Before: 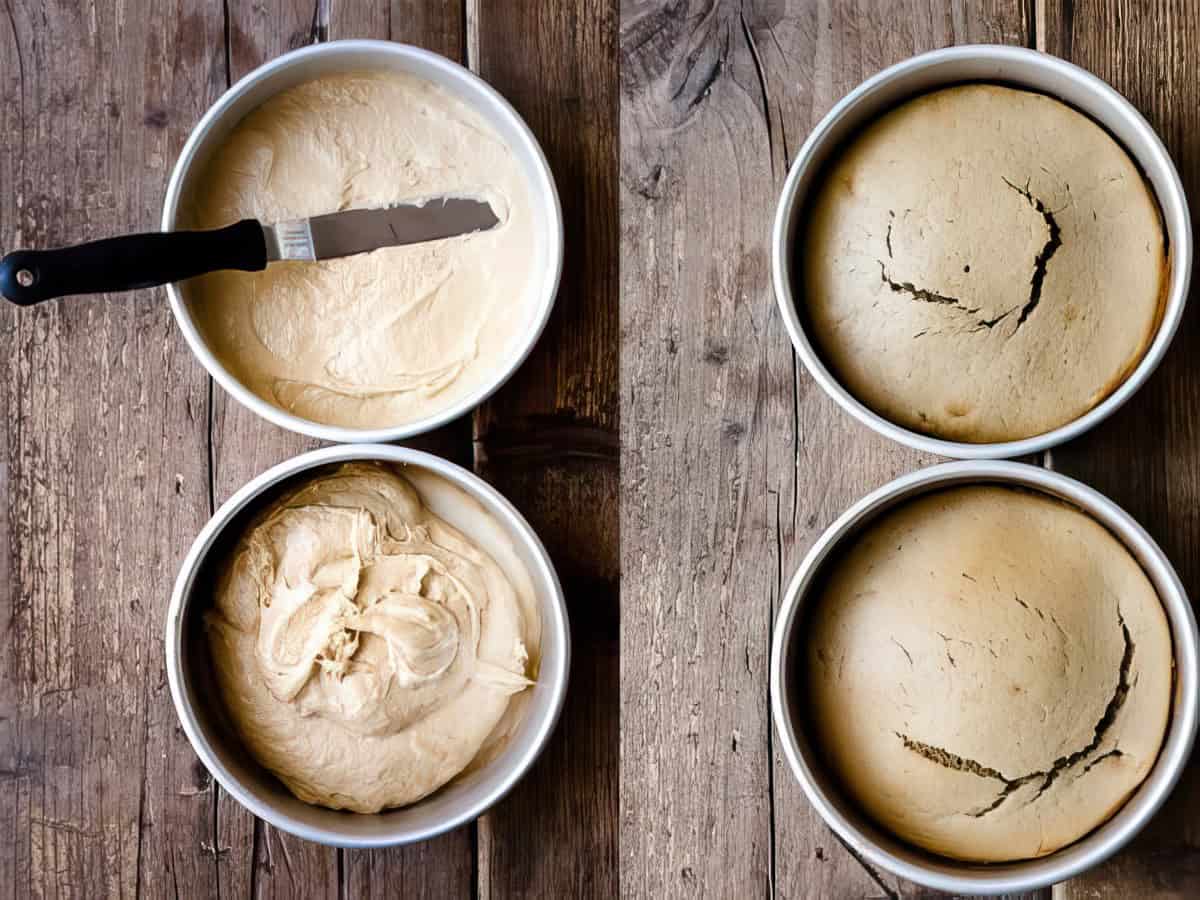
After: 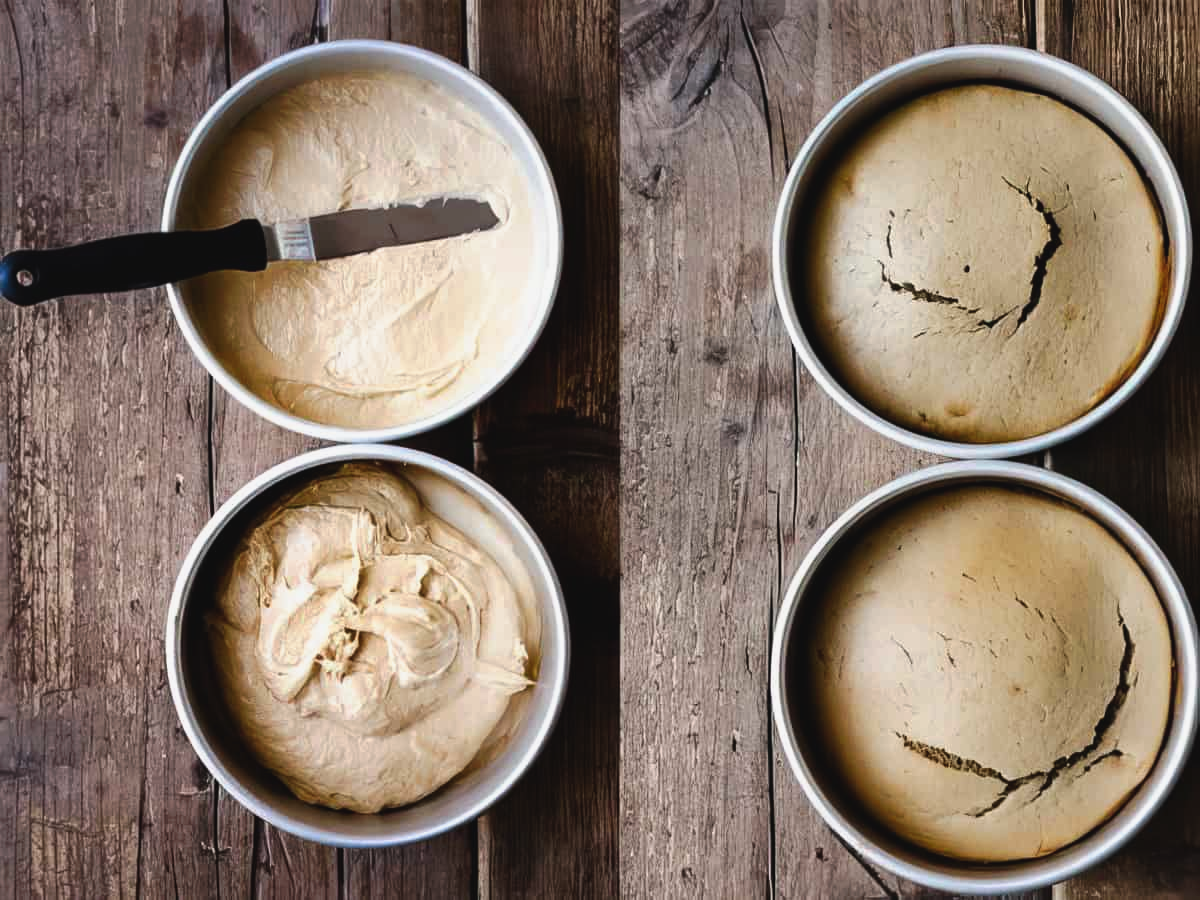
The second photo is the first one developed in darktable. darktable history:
tone curve: curves: ch0 [(0, 0) (0.003, 0.004) (0.011, 0.008) (0.025, 0.012) (0.044, 0.02) (0.069, 0.028) (0.1, 0.034) (0.136, 0.059) (0.177, 0.1) (0.224, 0.151) (0.277, 0.203) (0.335, 0.266) (0.399, 0.344) (0.468, 0.414) (0.543, 0.507) (0.623, 0.602) (0.709, 0.704) (0.801, 0.804) (0.898, 0.927) (1, 1)], preserve colors none
exposure: black level correction -0.014, exposure -0.193 EV, compensate highlight preservation false
